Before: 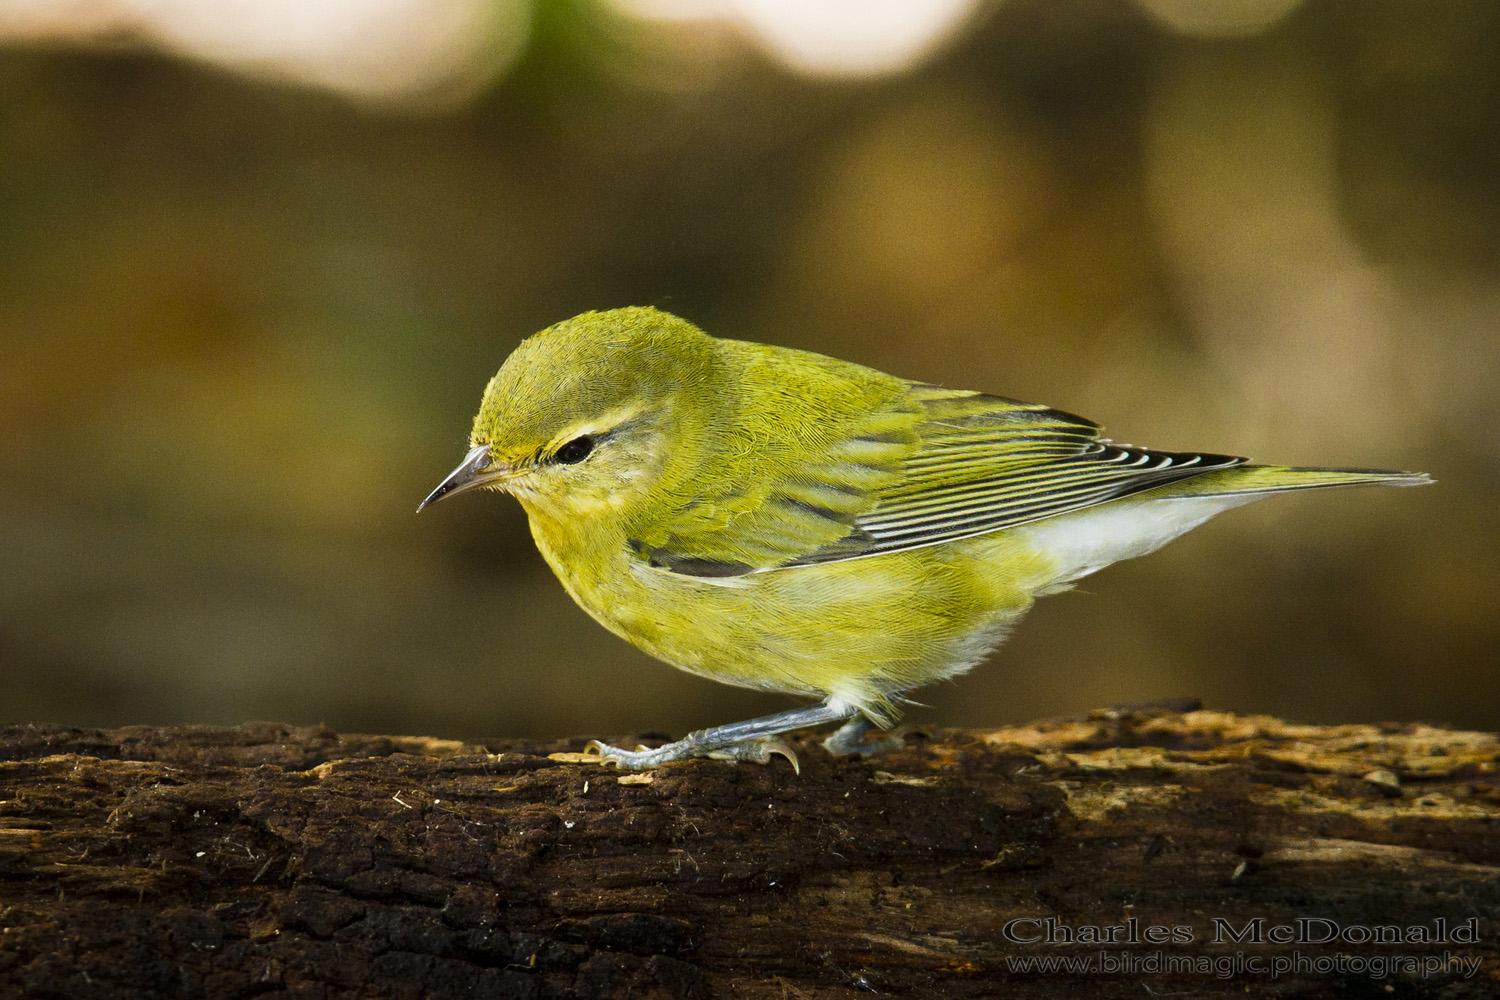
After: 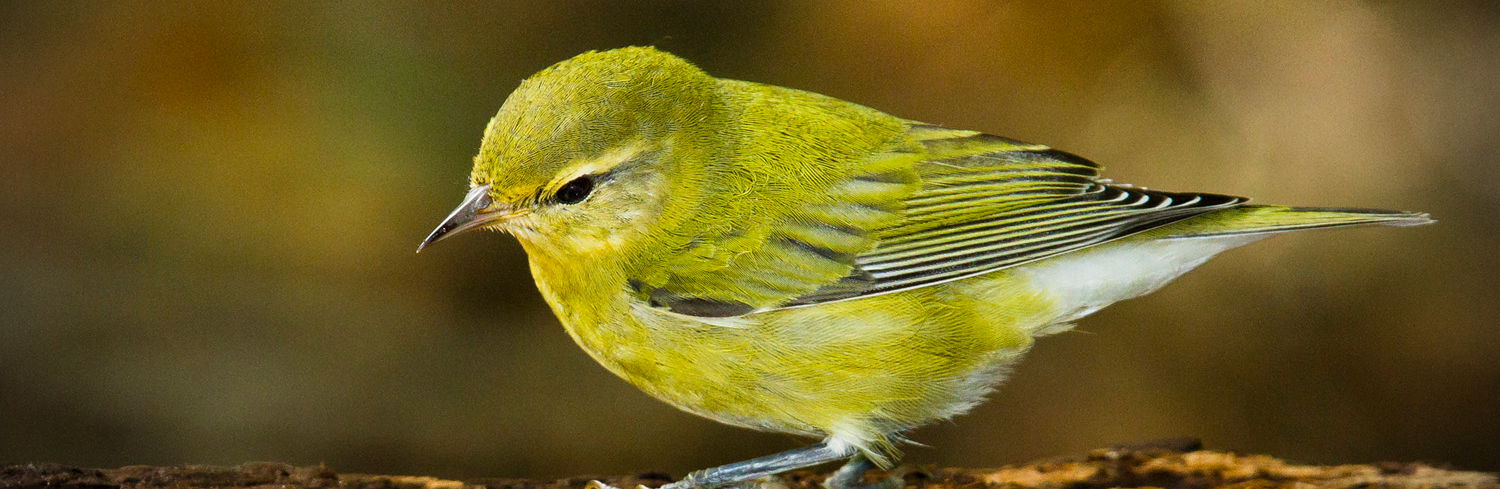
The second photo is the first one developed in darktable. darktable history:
vignetting: width/height ratio 1.093
crop and rotate: top 26.082%, bottom 24.975%
